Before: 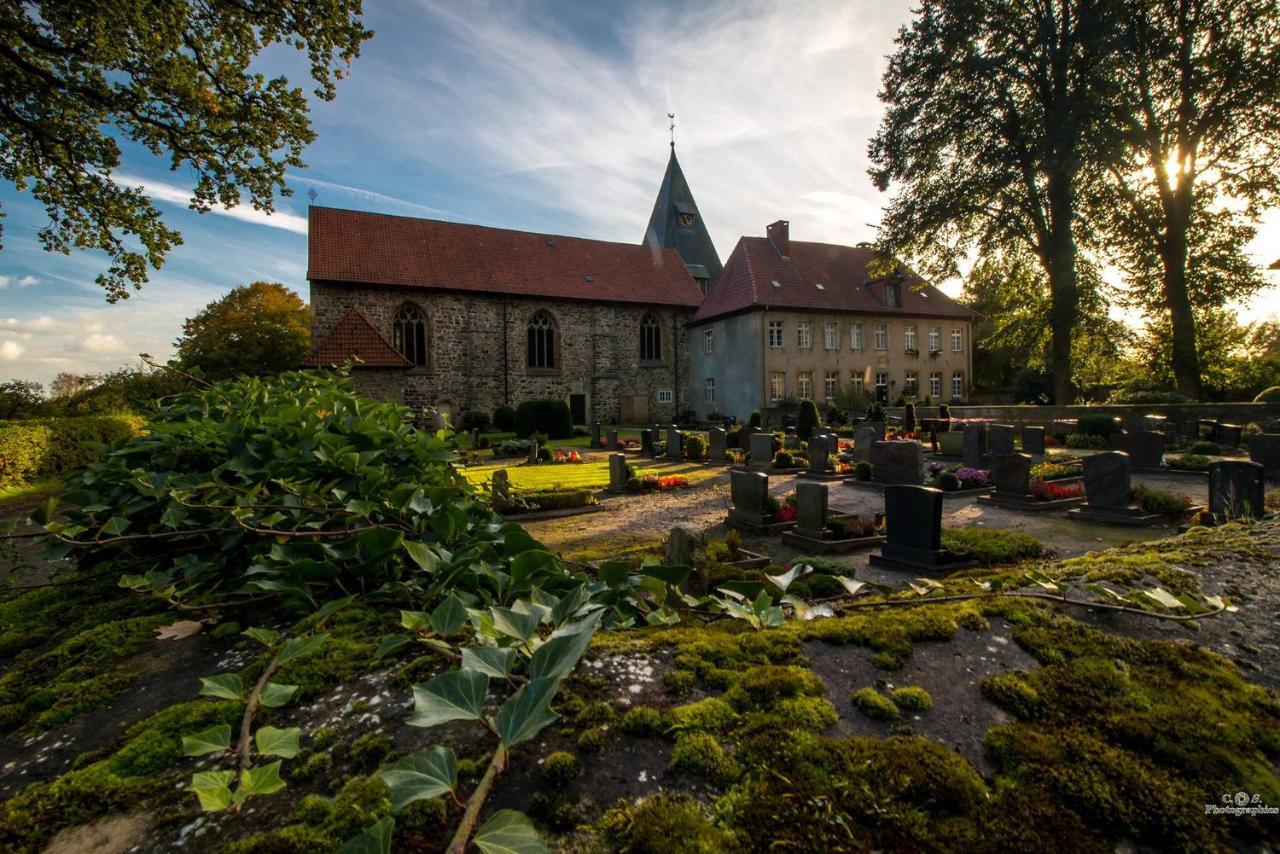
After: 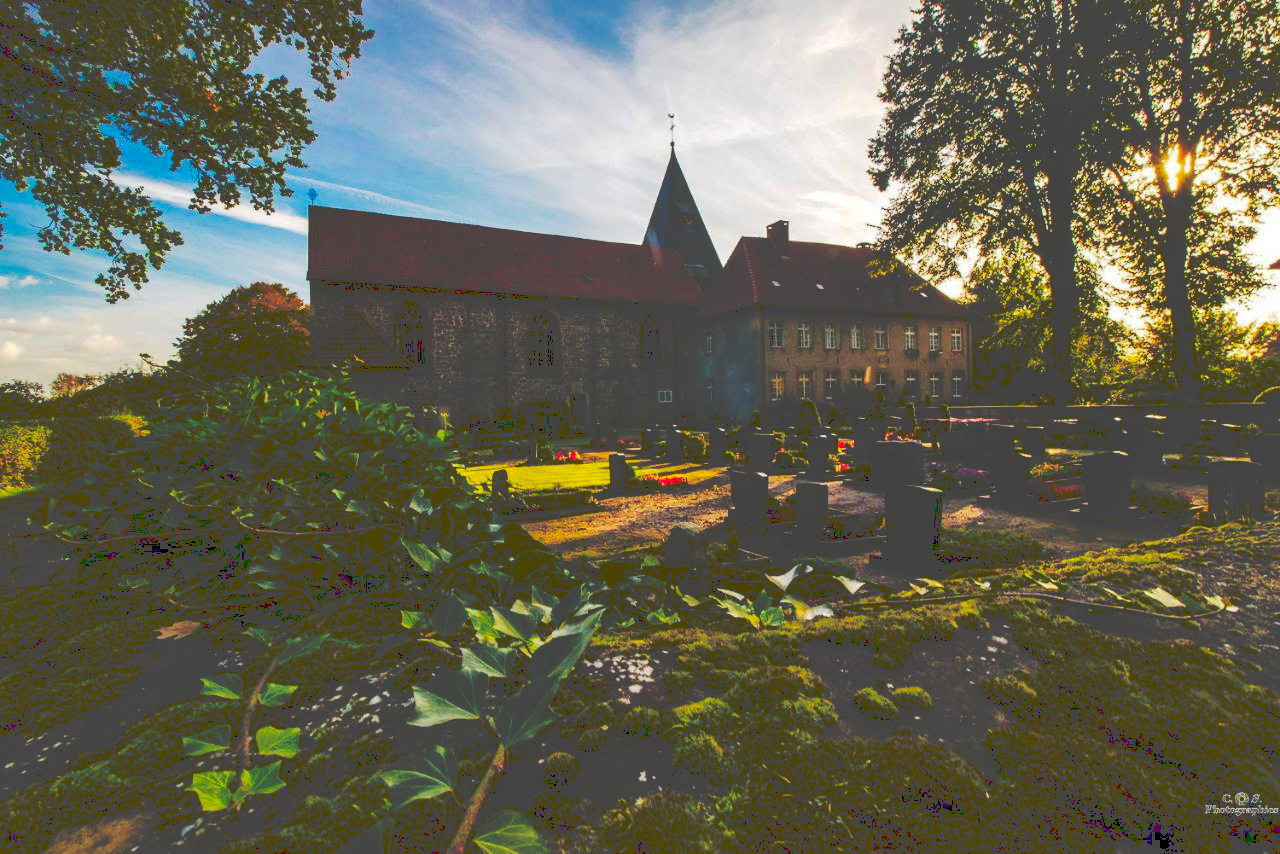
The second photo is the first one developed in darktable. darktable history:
tone curve: curves: ch0 [(0, 0) (0.003, 0.231) (0.011, 0.231) (0.025, 0.231) (0.044, 0.231) (0.069, 0.231) (0.1, 0.234) (0.136, 0.239) (0.177, 0.243) (0.224, 0.247) (0.277, 0.265) (0.335, 0.311) (0.399, 0.389) (0.468, 0.507) (0.543, 0.634) (0.623, 0.74) (0.709, 0.83) (0.801, 0.889) (0.898, 0.93) (1, 1)], preserve colors none
contrast brightness saturation: contrast 0.09, saturation 0.28
shadows and highlights: on, module defaults
